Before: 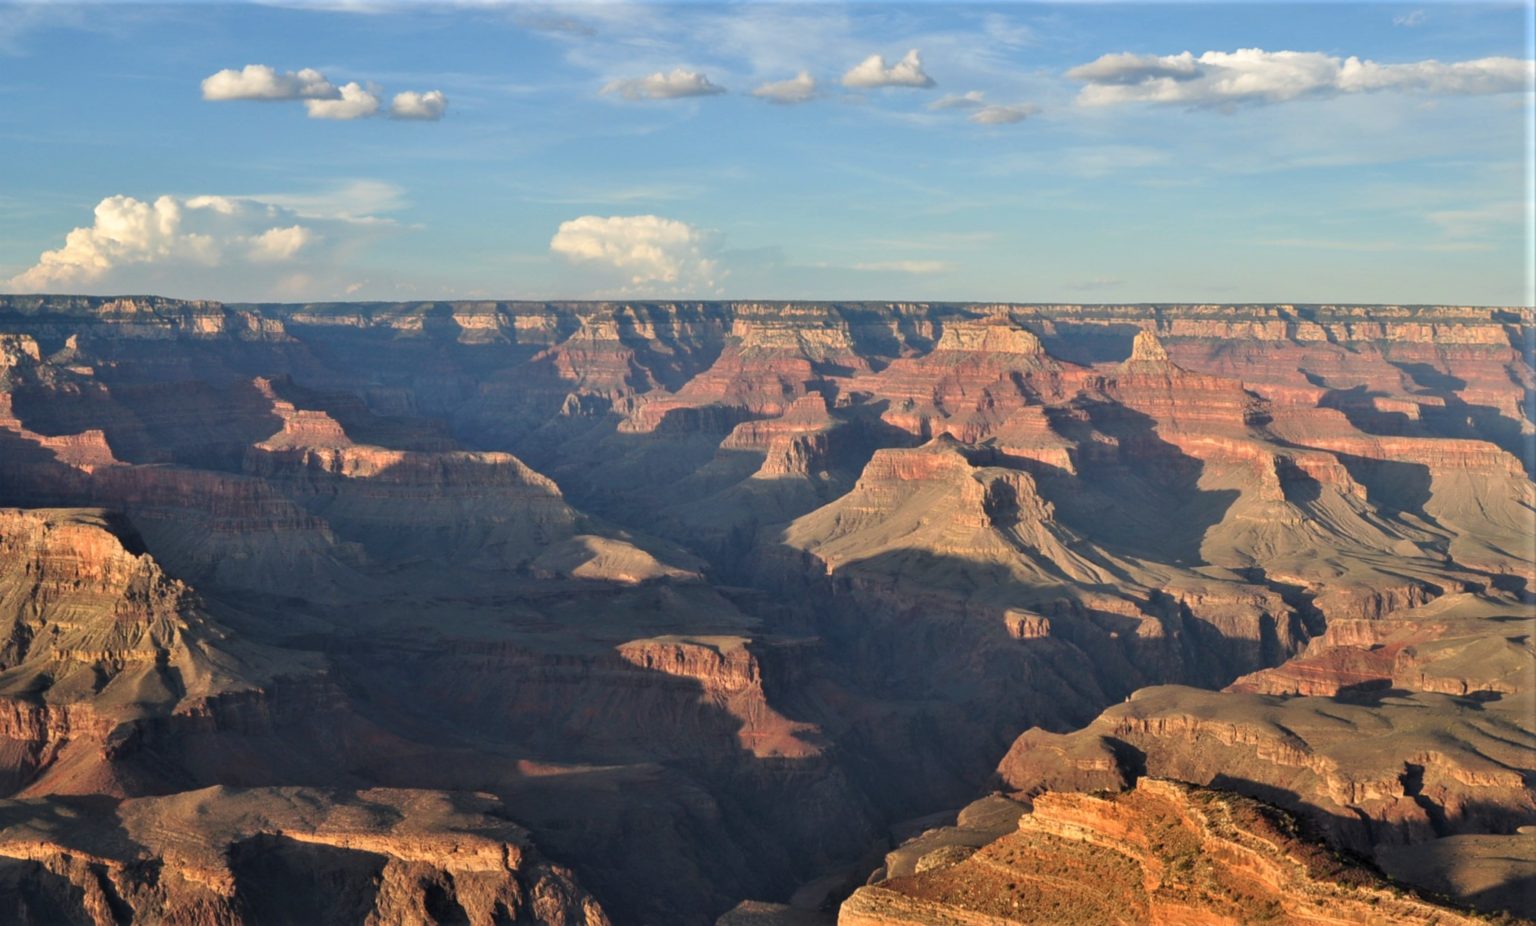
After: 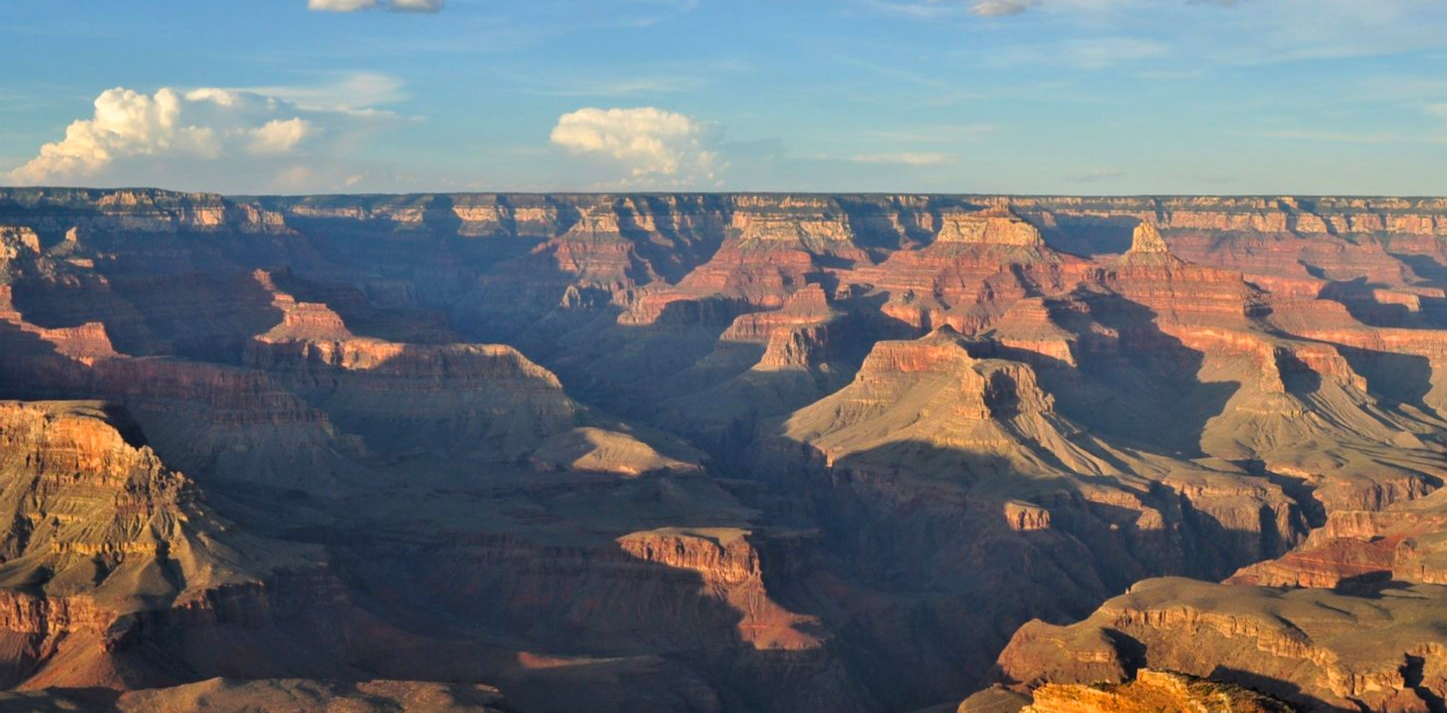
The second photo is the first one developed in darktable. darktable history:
color balance rgb: perceptual saturation grading › global saturation 20%, global vibrance 10%
crop and rotate: angle 0.03°, top 11.643%, right 5.651%, bottom 11.189%
